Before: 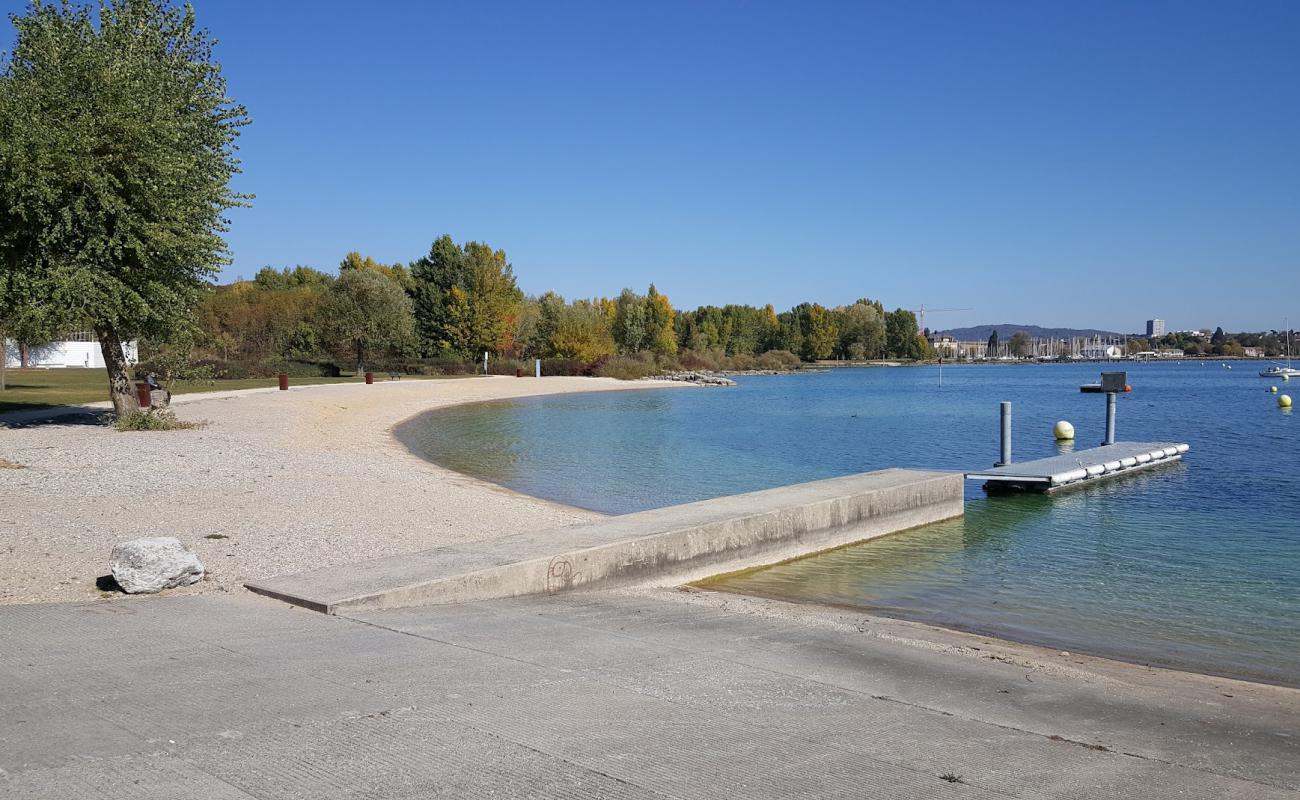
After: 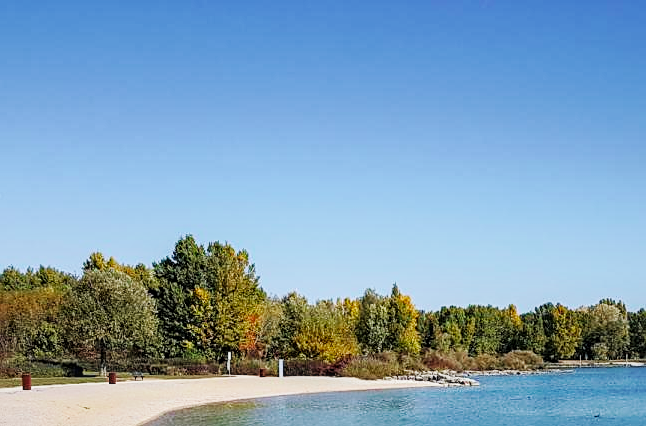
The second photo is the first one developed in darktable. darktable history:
exposure: black level correction 0.001, compensate exposure bias true, compensate highlight preservation false
tone curve: curves: ch0 [(0.013, 0) (0.061, 0.059) (0.239, 0.256) (0.502, 0.501) (0.683, 0.676) (0.761, 0.773) (0.858, 0.858) (0.987, 0.945)]; ch1 [(0, 0) (0.172, 0.123) (0.304, 0.267) (0.414, 0.395) (0.472, 0.473) (0.502, 0.502) (0.521, 0.528) (0.583, 0.595) (0.654, 0.673) (0.728, 0.761) (1, 1)]; ch2 [(0, 0) (0.411, 0.424) (0.485, 0.476) (0.502, 0.501) (0.553, 0.557) (0.57, 0.576) (1, 1)], color space Lab, independent channels, preserve colors none
base curve: curves: ch0 [(0, 0) (0.032, 0.025) (0.121, 0.166) (0.206, 0.329) (0.605, 0.79) (1, 1)], preserve colors none
tone equalizer: on, module defaults
crop: left 19.811%, right 30.459%, bottom 46.687%
local contrast: on, module defaults
sharpen: on, module defaults
